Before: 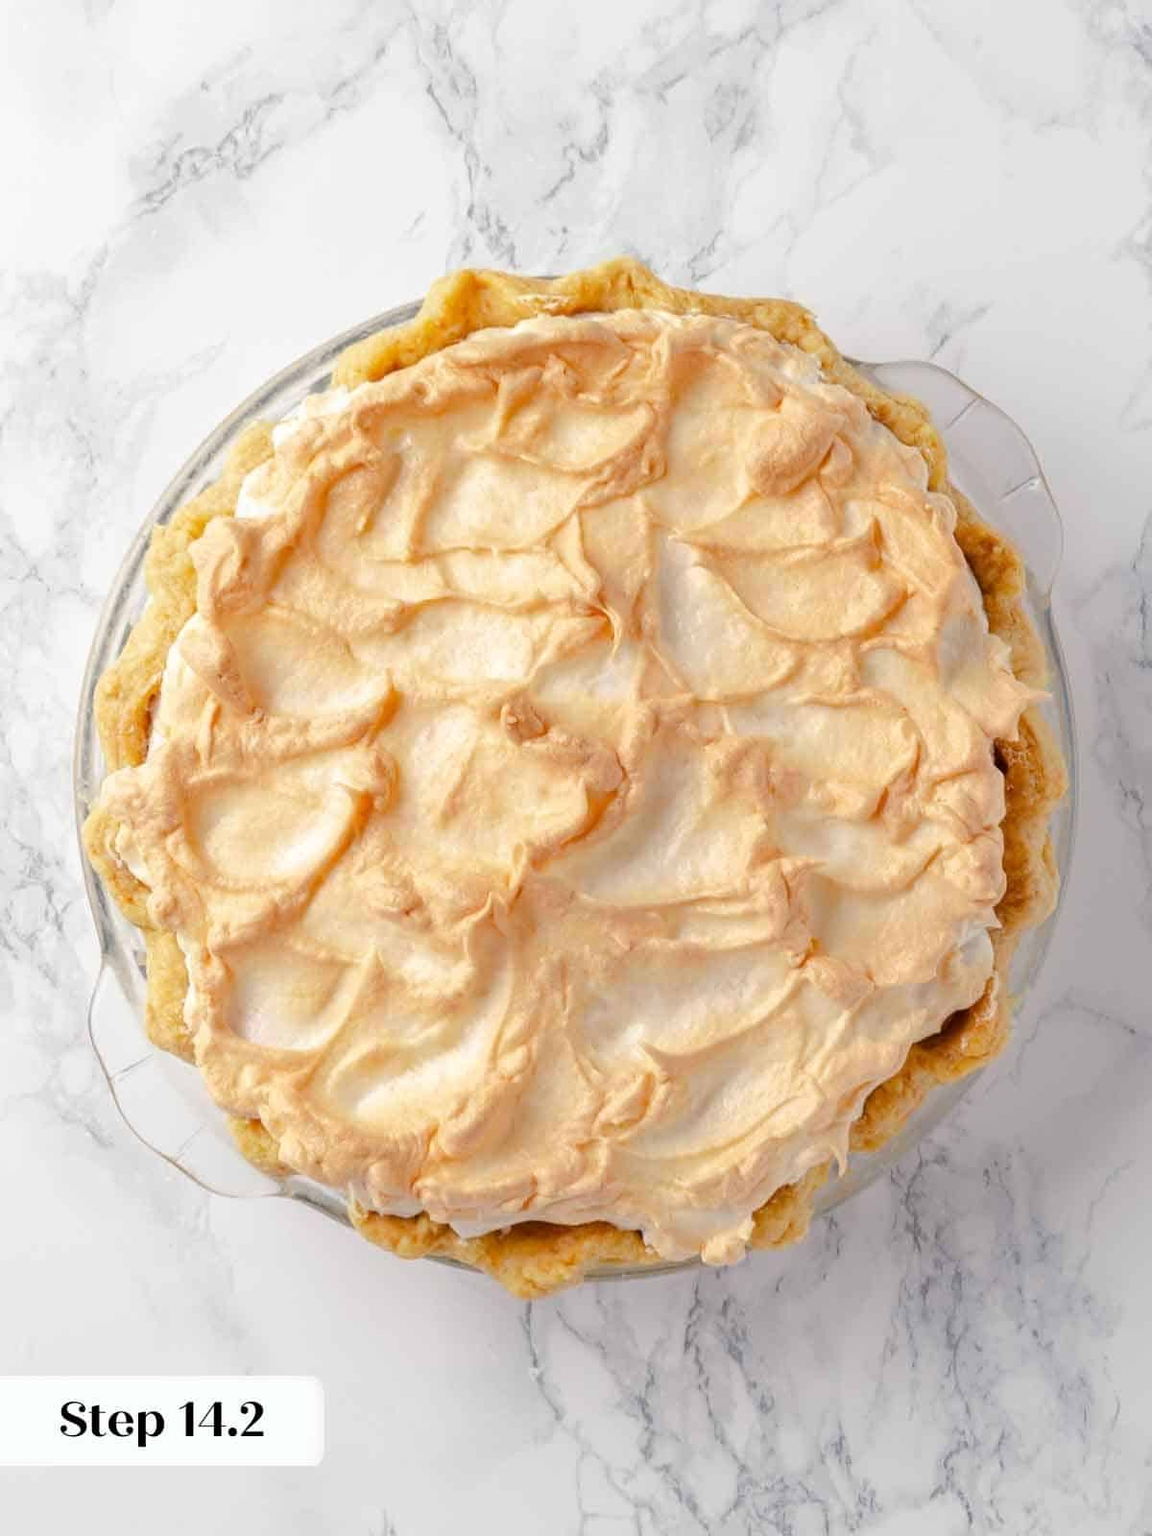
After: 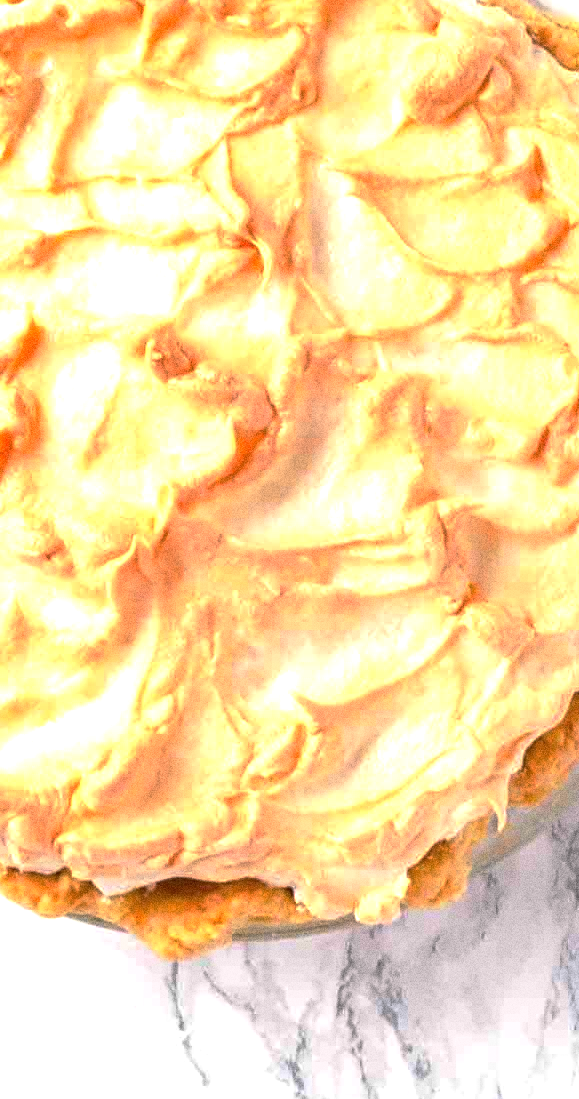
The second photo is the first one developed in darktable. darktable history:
crop: left 31.379%, top 24.658%, right 20.326%, bottom 6.628%
base curve: curves: ch0 [(0, 0) (0.595, 0.418) (1, 1)], preserve colors none
exposure: exposure 0.943 EV, compensate highlight preservation false
grain: coarseness 0.09 ISO, strength 40%
